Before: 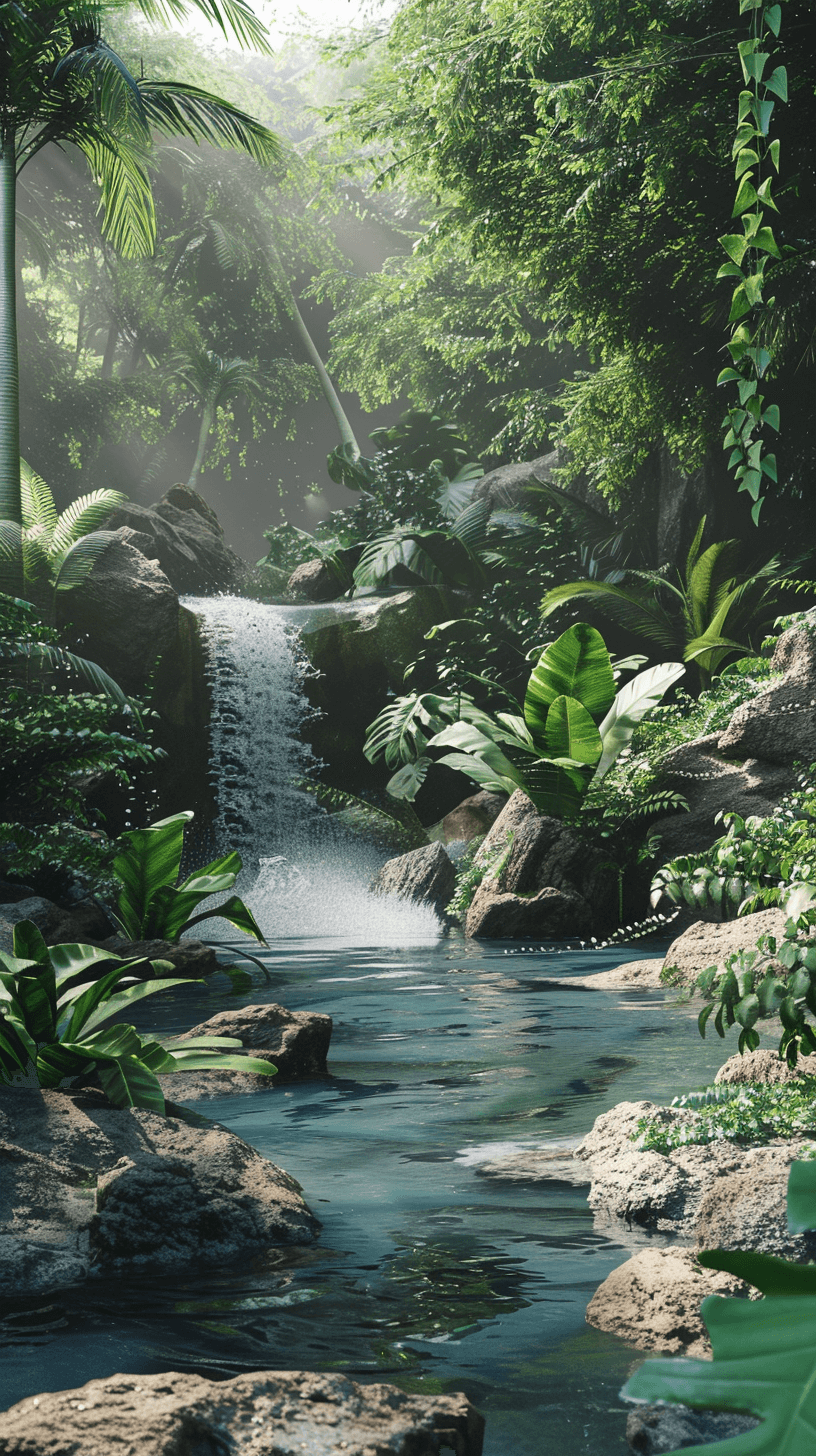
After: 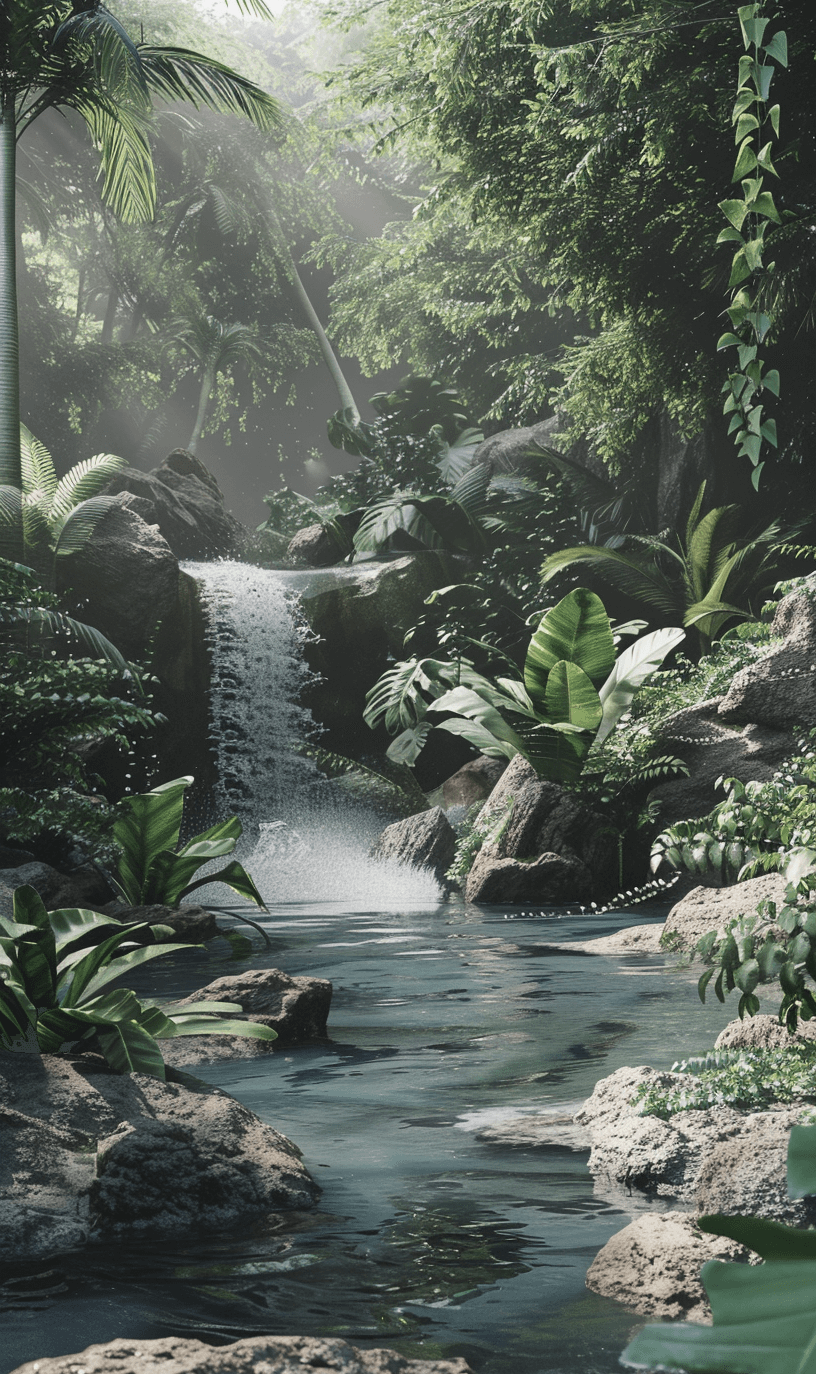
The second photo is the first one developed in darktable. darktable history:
contrast brightness saturation: contrast -0.063, saturation -0.411
crop and rotate: top 2.435%, bottom 3.152%
